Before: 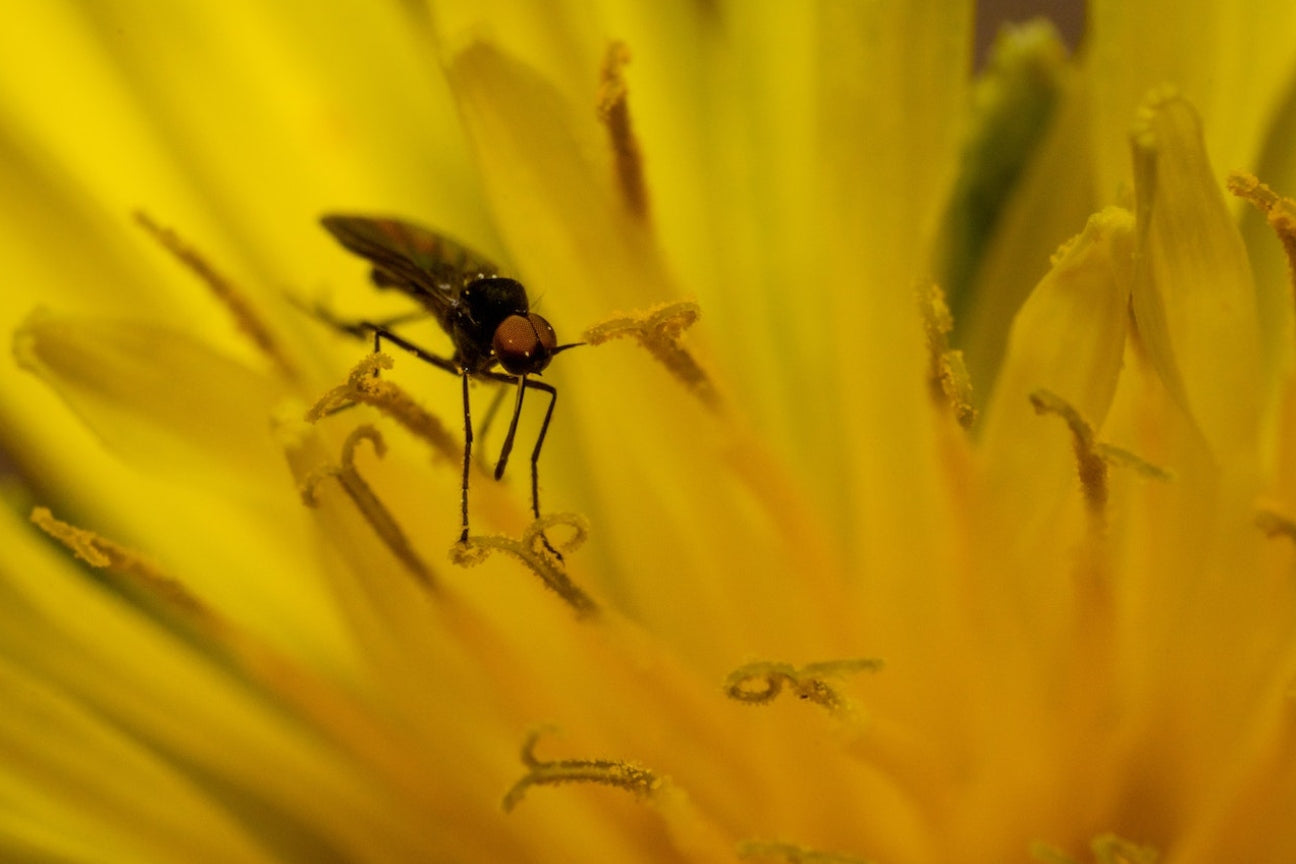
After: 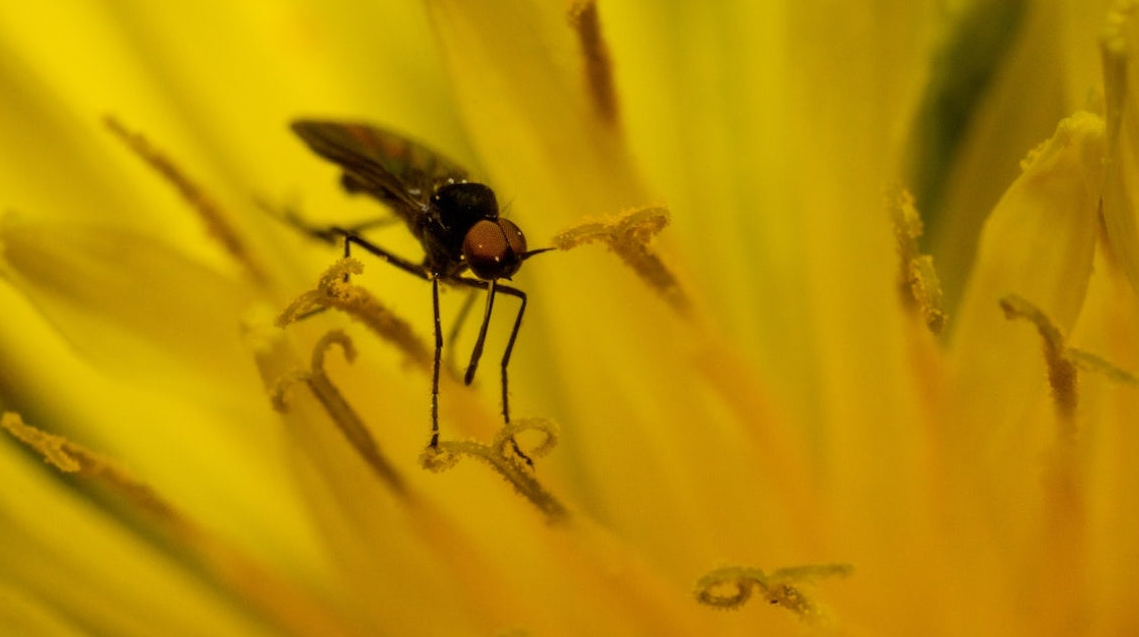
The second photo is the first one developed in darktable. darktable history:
crop and rotate: left 2.349%, top 11.009%, right 9.735%, bottom 15.217%
